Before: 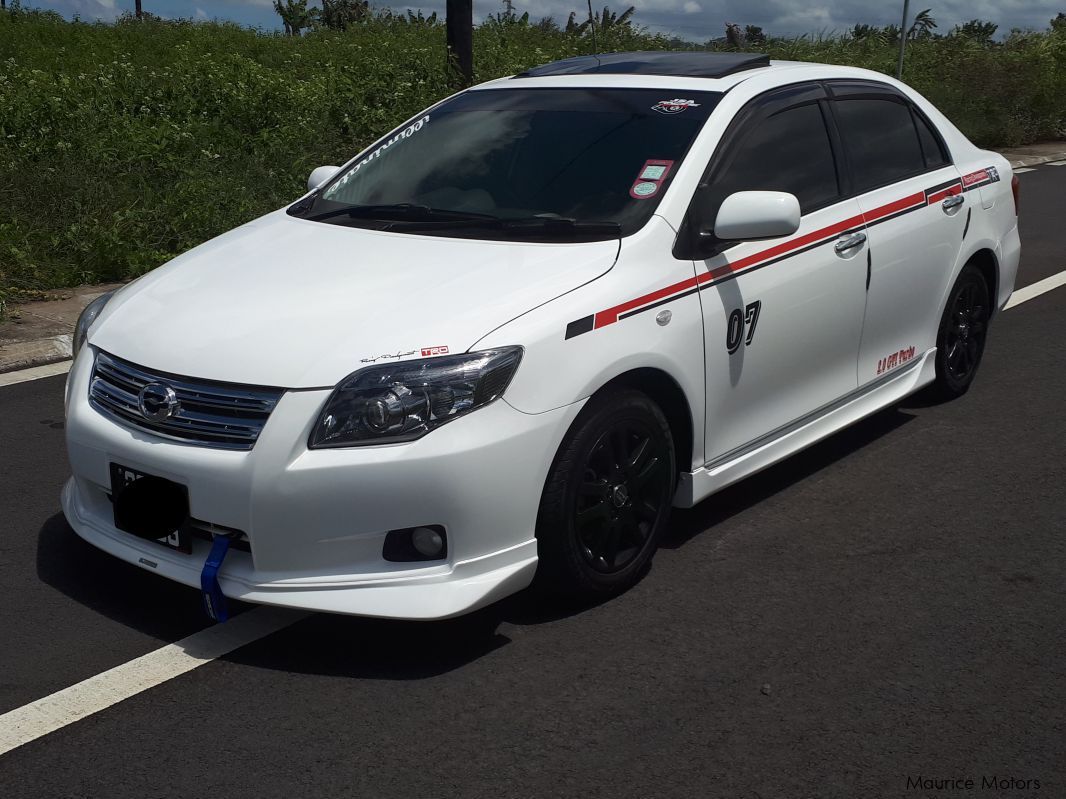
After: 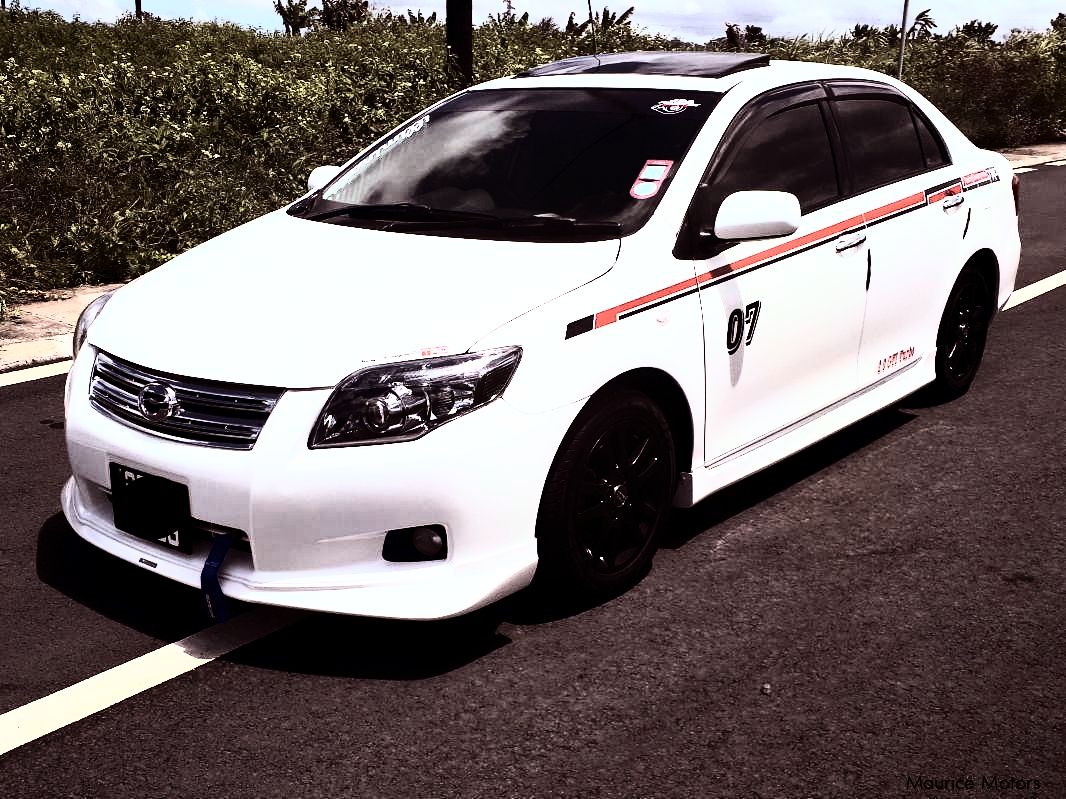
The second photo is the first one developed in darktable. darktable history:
rgb levels: mode RGB, independent channels, levels [[0, 0.474, 1], [0, 0.5, 1], [0, 0.5, 1]]
rgb curve: curves: ch0 [(0, 0) (0.21, 0.15) (0.24, 0.21) (0.5, 0.75) (0.75, 0.96) (0.89, 0.99) (1, 1)]; ch1 [(0, 0.02) (0.21, 0.13) (0.25, 0.2) (0.5, 0.67) (0.75, 0.9) (0.89, 0.97) (1, 1)]; ch2 [(0, 0.02) (0.21, 0.13) (0.25, 0.2) (0.5, 0.67) (0.75, 0.9) (0.89, 0.97) (1, 1)], compensate middle gray true
tone curve: curves: ch0 [(0, 0) (0.003, 0.003) (0.011, 0.011) (0.025, 0.026) (0.044, 0.045) (0.069, 0.087) (0.1, 0.141) (0.136, 0.202) (0.177, 0.271) (0.224, 0.357) (0.277, 0.461) (0.335, 0.583) (0.399, 0.685) (0.468, 0.782) (0.543, 0.867) (0.623, 0.927) (0.709, 0.96) (0.801, 0.975) (0.898, 0.987) (1, 1)], color space Lab, independent channels, preserve colors none
contrast equalizer: octaves 7, y [[0.6 ×6], [0.55 ×6], [0 ×6], [0 ×6], [0 ×6]], mix 0.29
